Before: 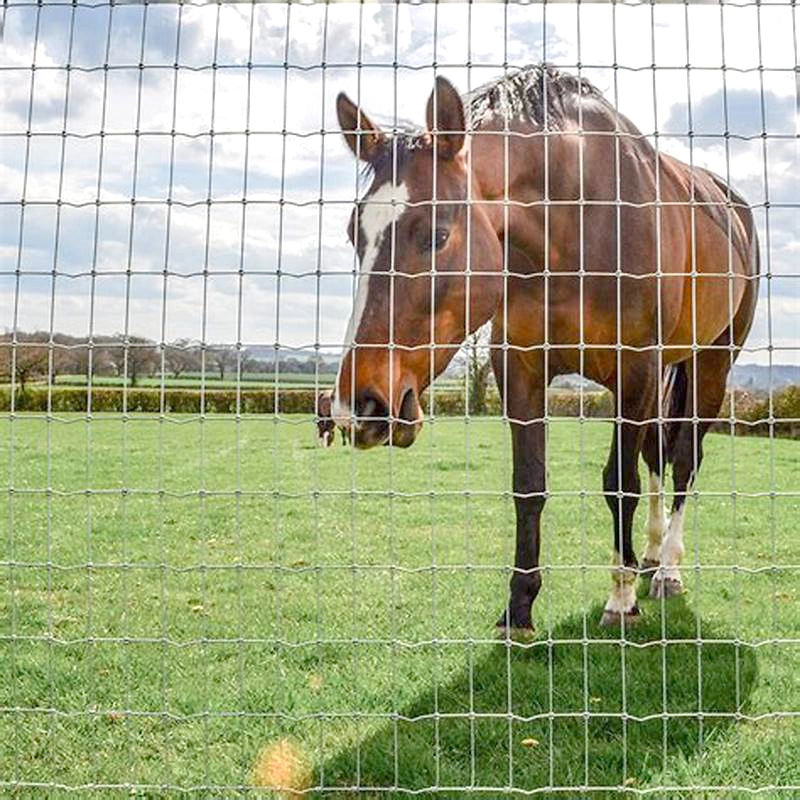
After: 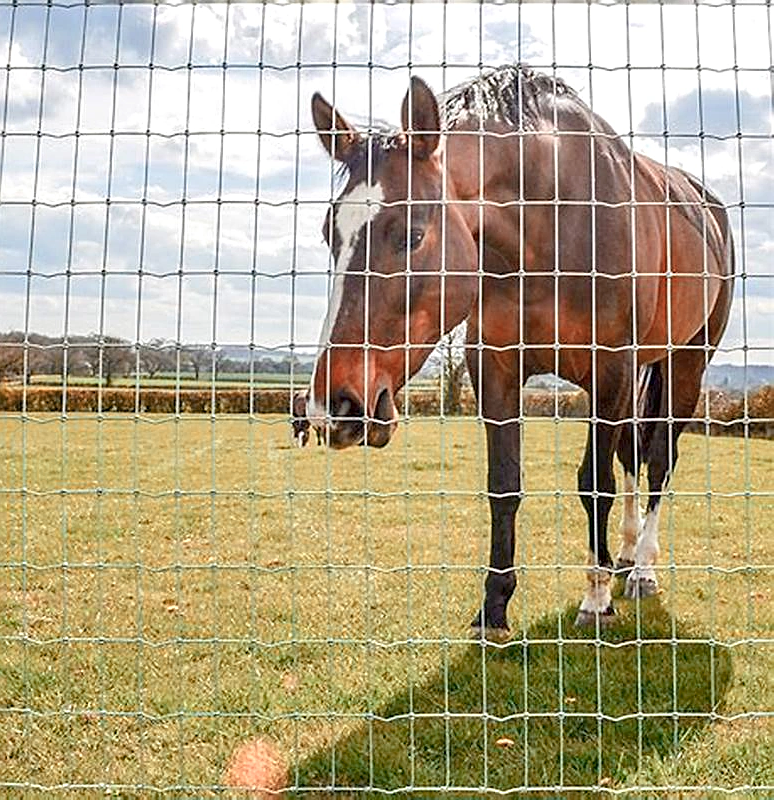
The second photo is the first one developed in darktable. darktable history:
color correction: highlights b* -0.017, saturation 0.994
color zones: curves: ch2 [(0, 0.5) (0.084, 0.497) (0.323, 0.335) (0.4, 0.497) (1, 0.5)]
sharpen: on, module defaults
crop and rotate: left 3.213%
